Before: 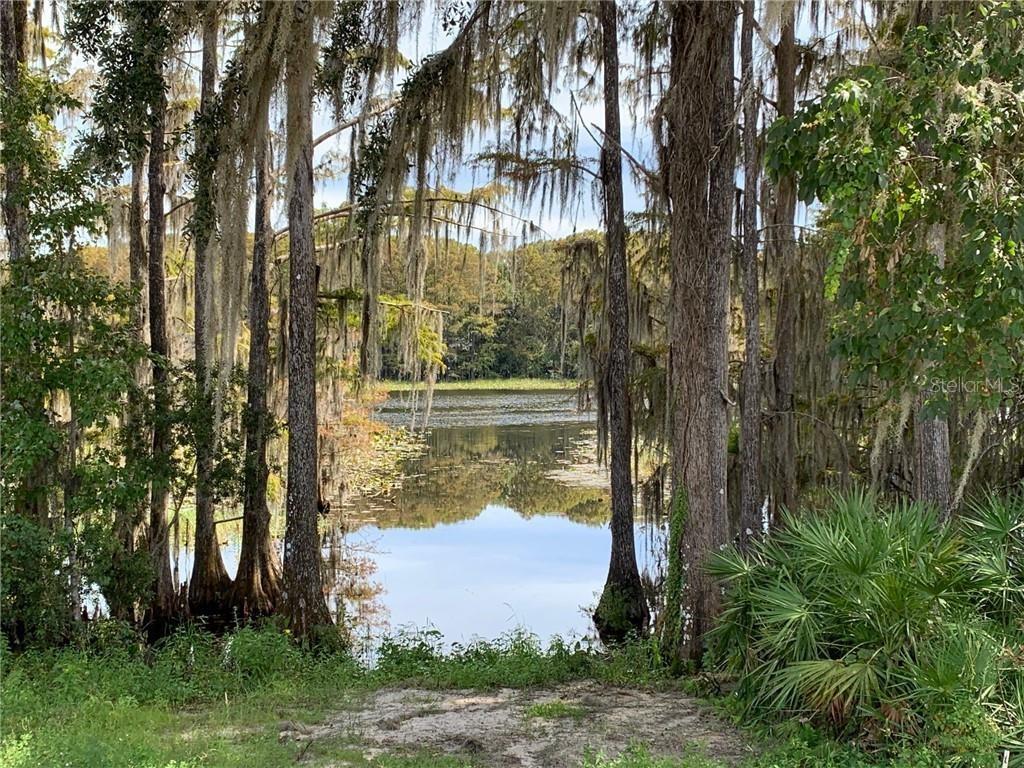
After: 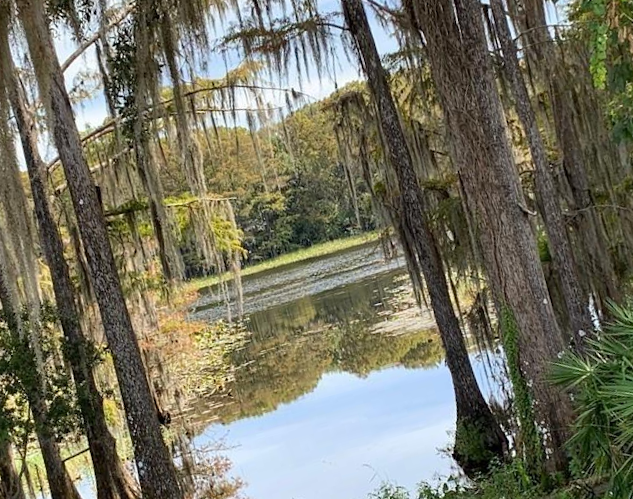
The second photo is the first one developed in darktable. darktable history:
rotate and perspective: rotation -14.8°, crop left 0.1, crop right 0.903, crop top 0.25, crop bottom 0.748
crop: left 16.899%, right 16.556%
